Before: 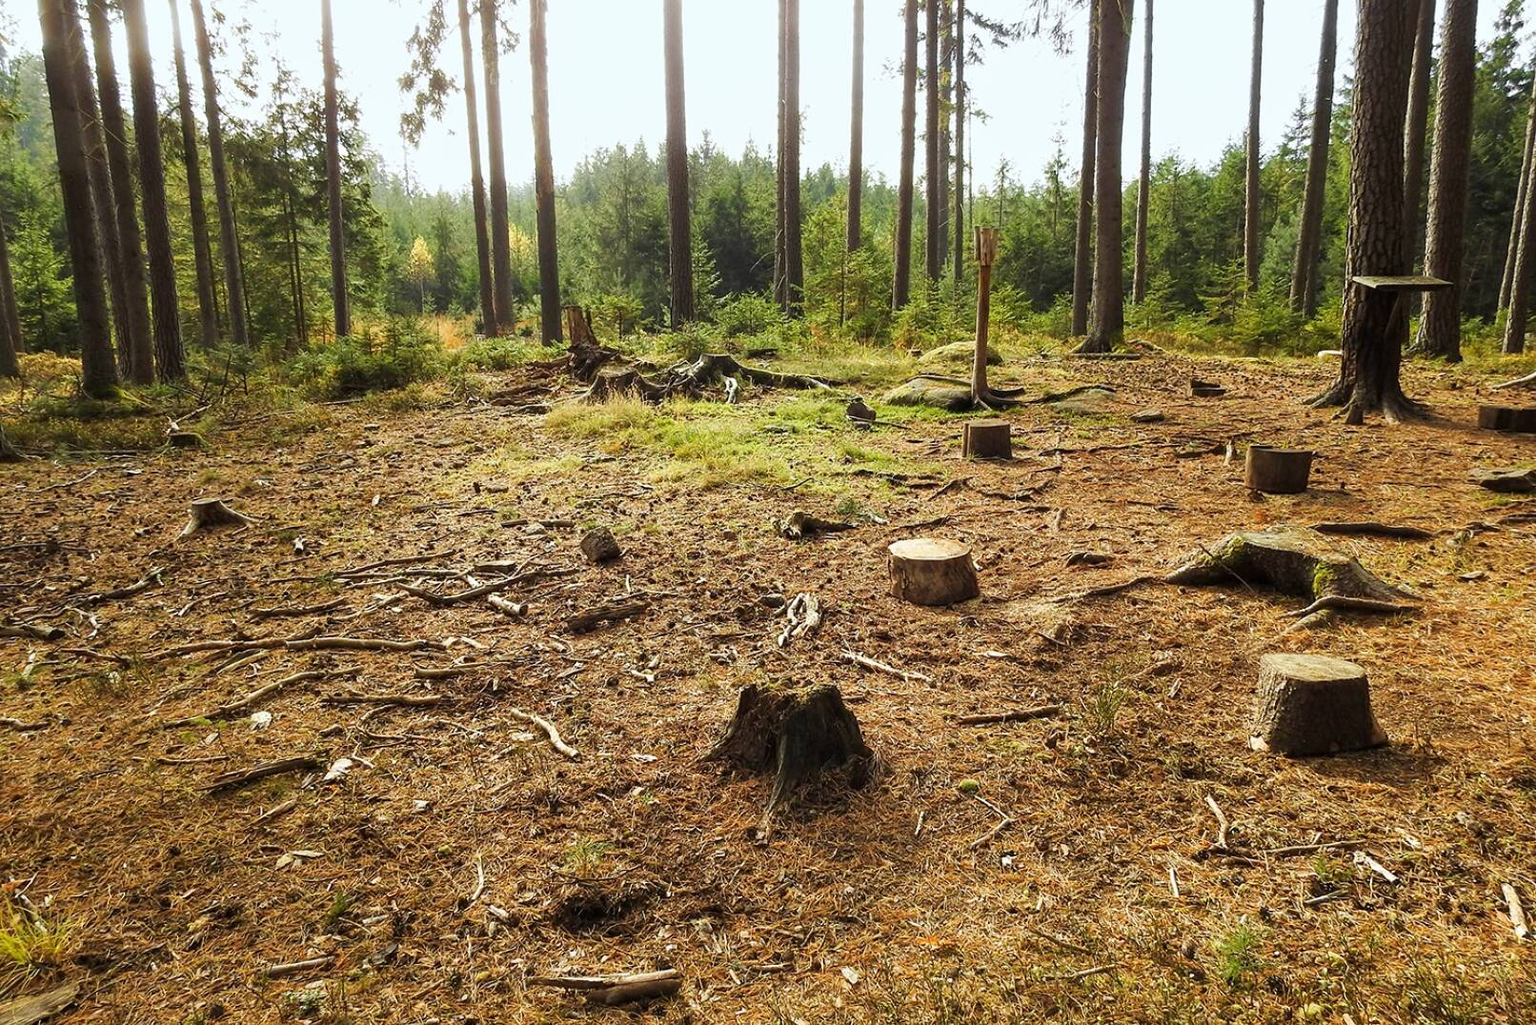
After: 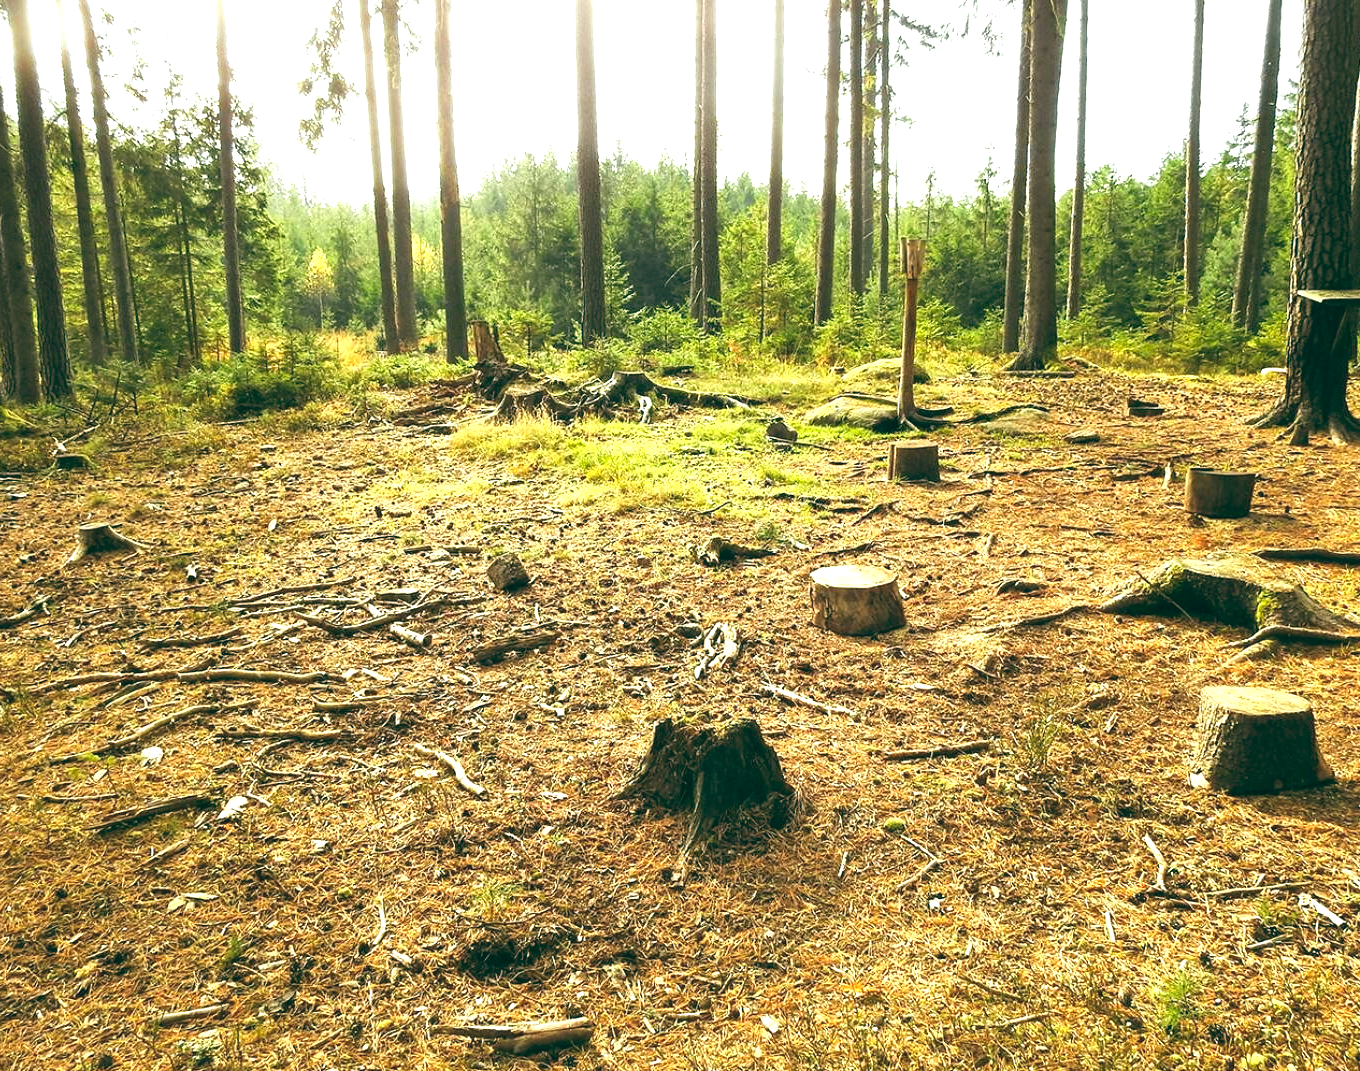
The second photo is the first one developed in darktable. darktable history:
crop: left 7.598%, right 7.873%
exposure: exposure 1.16 EV, compensate exposure bias true, compensate highlight preservation false
color balance: lift [1.005, 0.99, 1.007, 1.01], gamma [1, 1.034, 1.032, 0.966], gain [0.873, 1.055, 1.067, 0.933]
